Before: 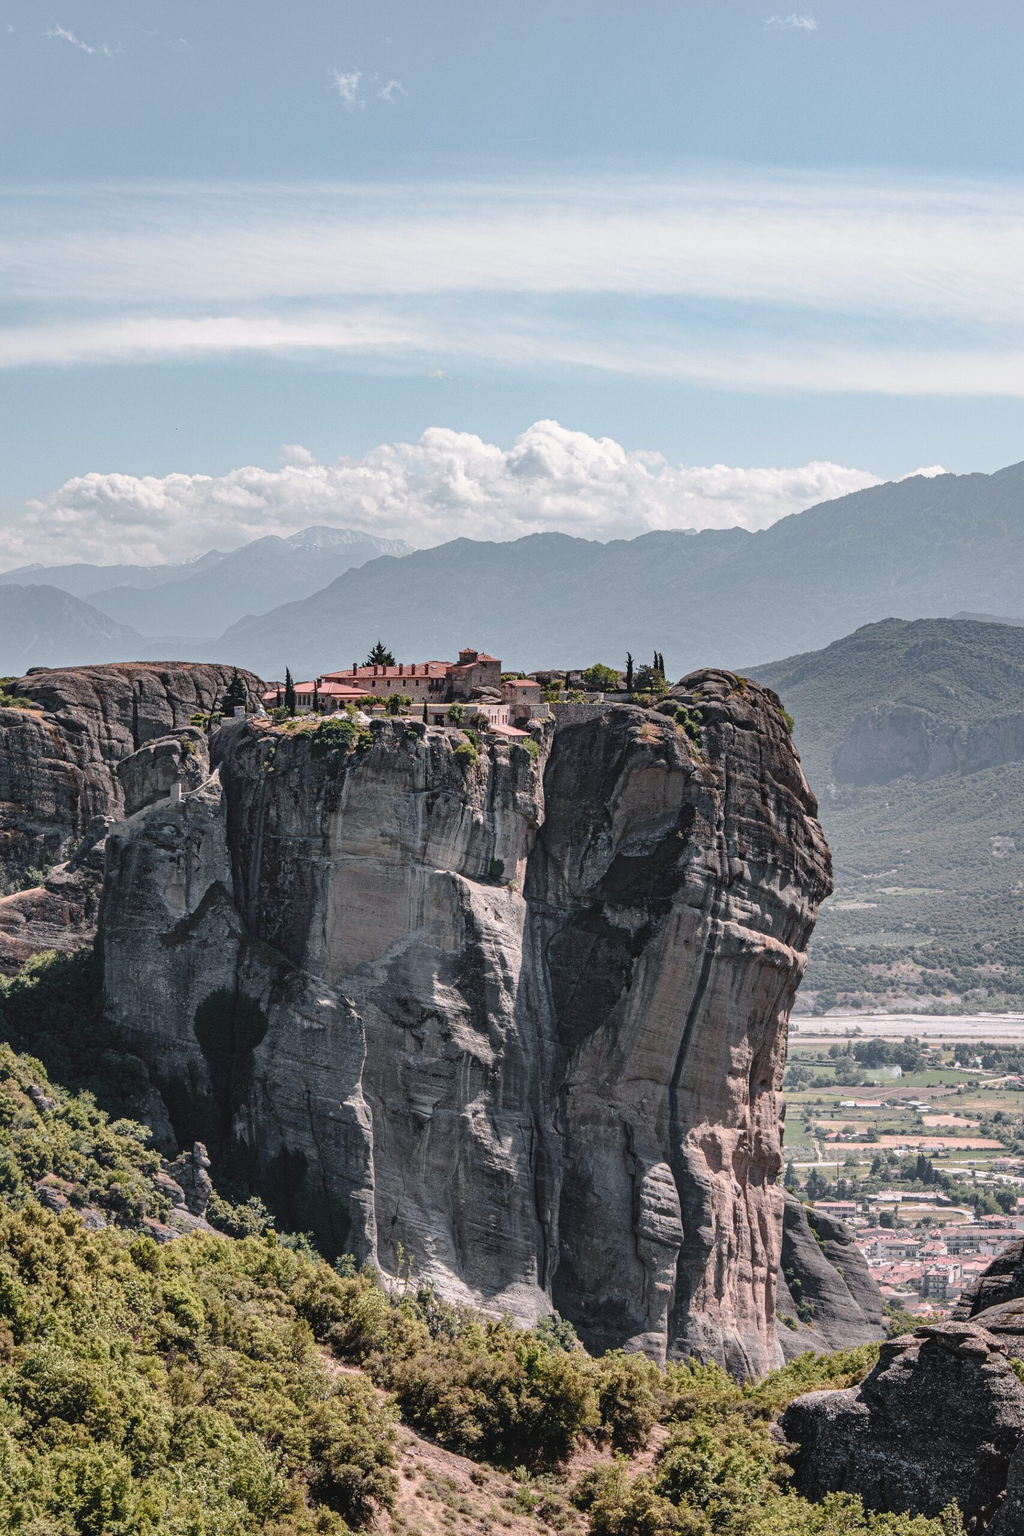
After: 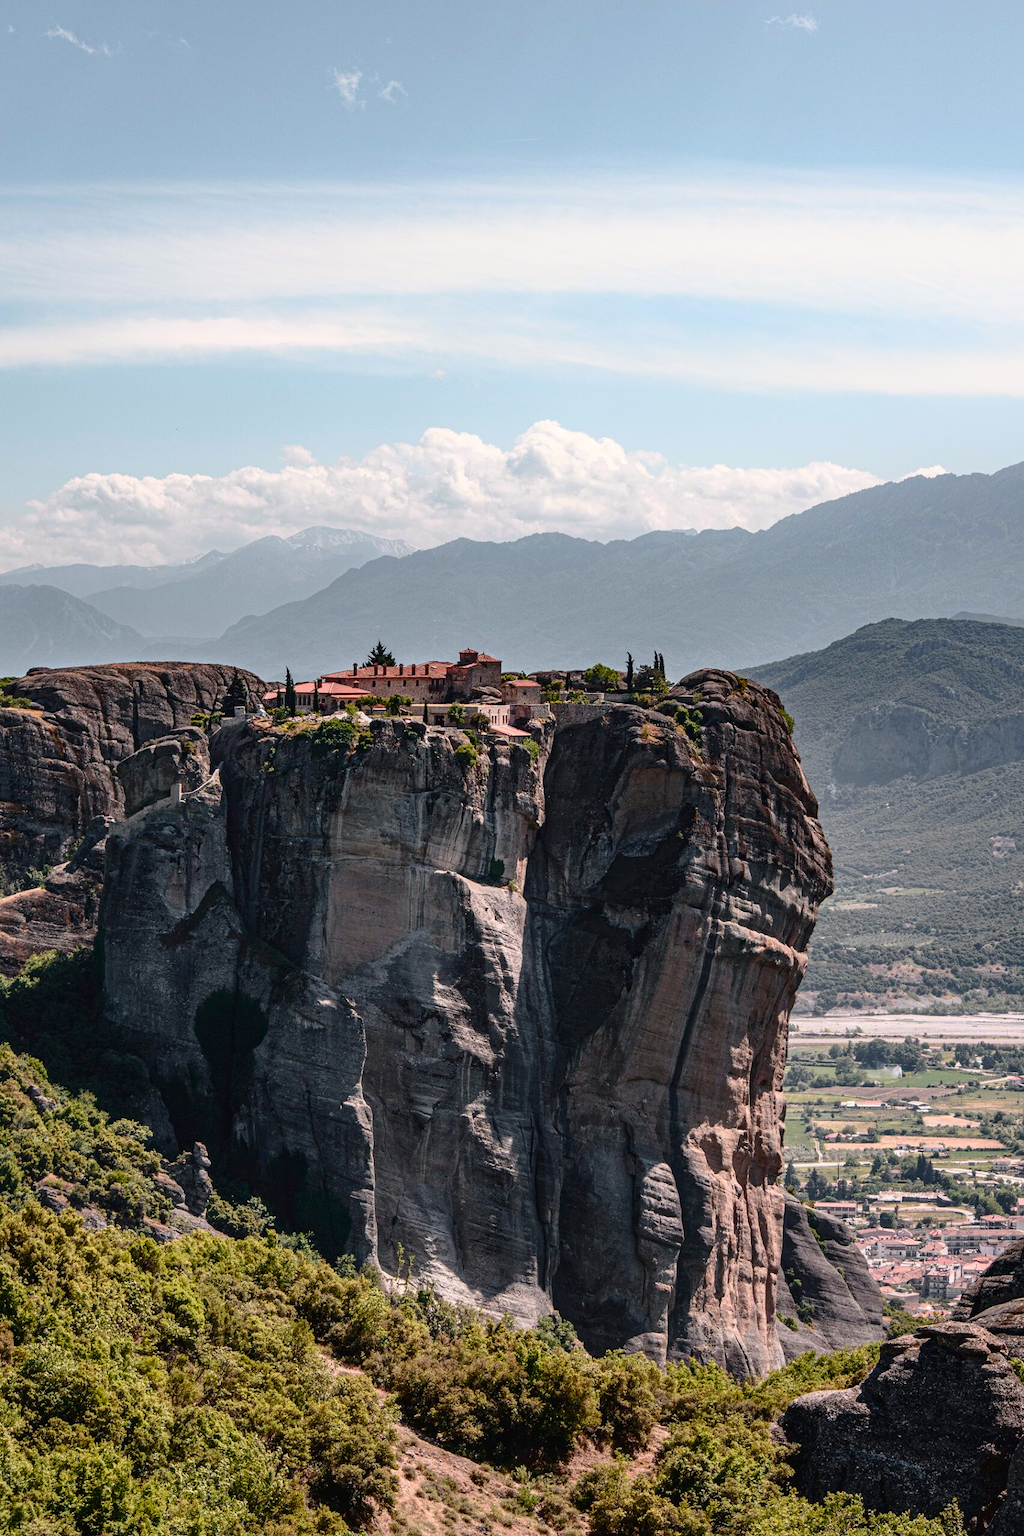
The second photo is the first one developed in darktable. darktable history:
color correction: highlights a* 0.816, highlights b* 2.78, saturation 1.1
shadows and highlights: shadows -24.28, highlights 49.77, soften with gaussian
contrast brightness saturation: contrast 0.12, brightness -0.12, saturation 0.2
